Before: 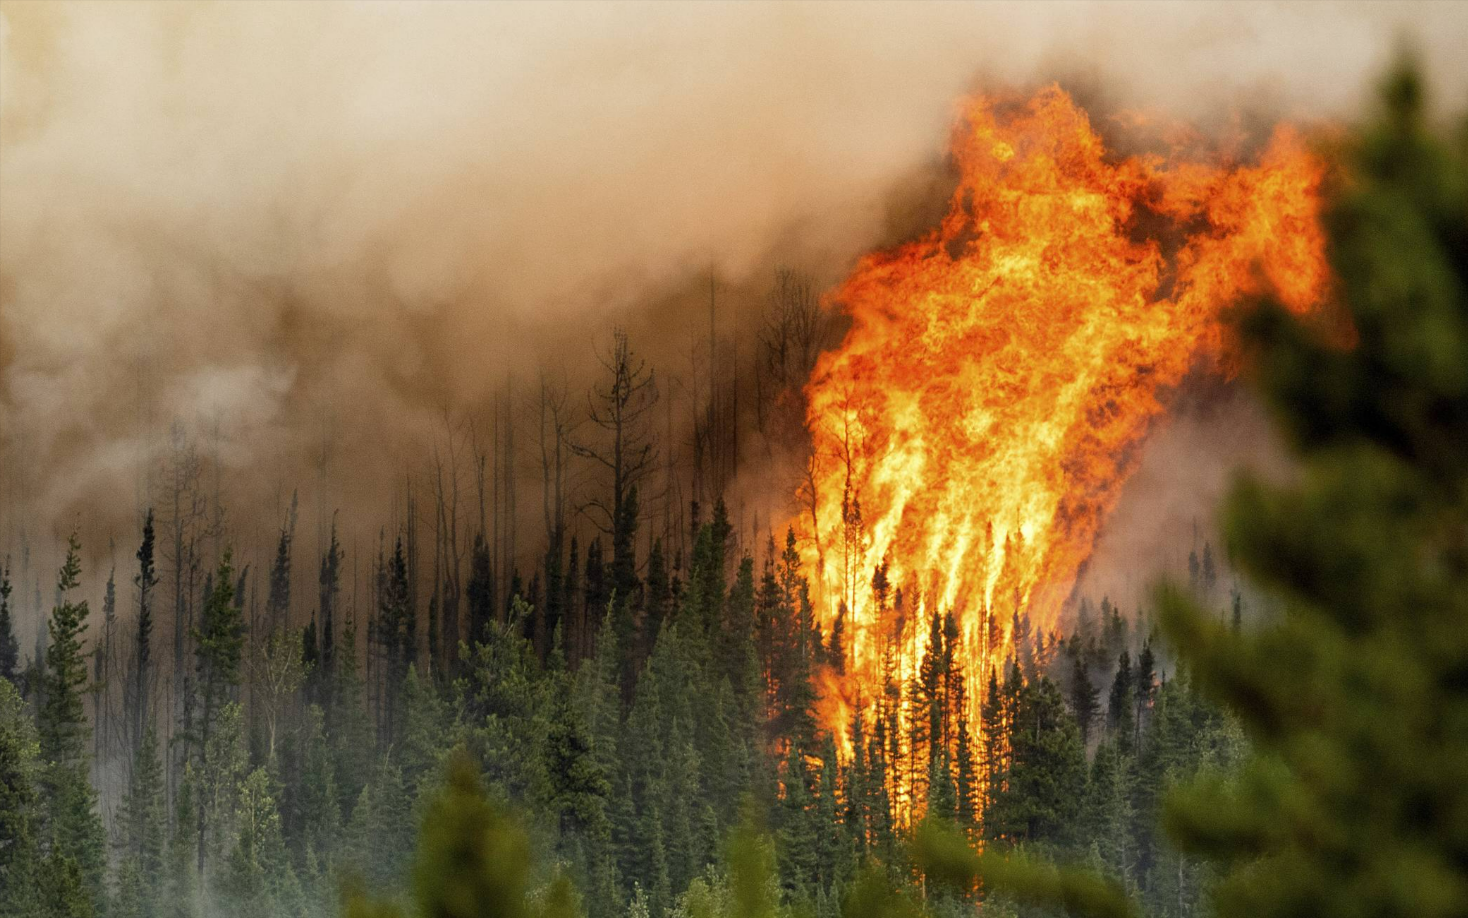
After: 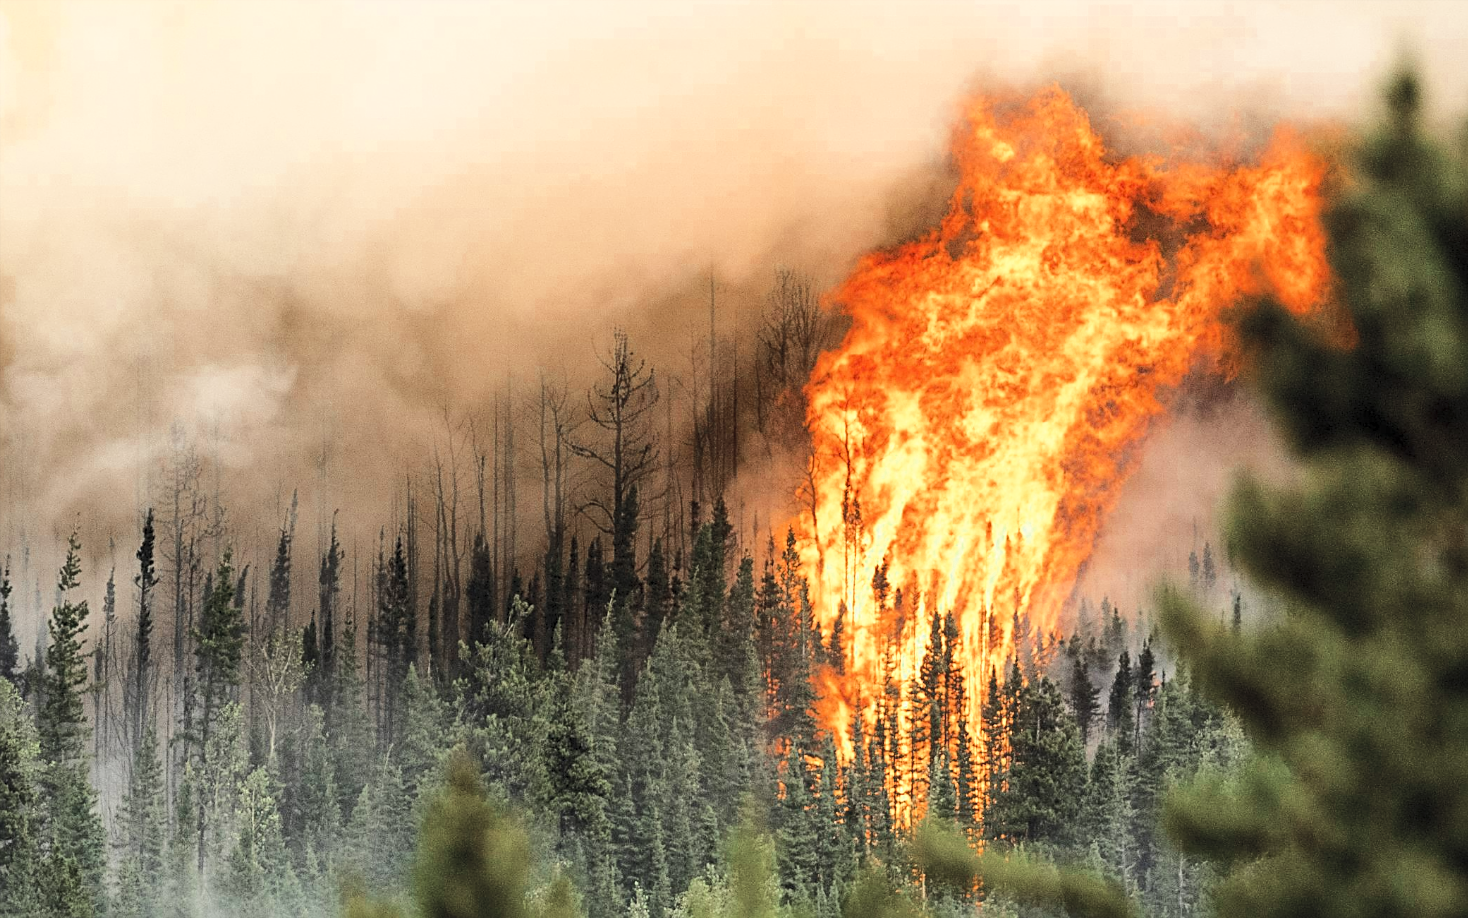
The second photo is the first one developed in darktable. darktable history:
sharpen: on, module defaults
base curve: curves: ch0 [(0, 0) (0.028, 0.03) (0.121, 0.232) (0.46, 0.748) (0.859, 0.968) (1, 1)]
contrast brightness saturation: contrast 0.14, brightness 0.21
color zones: curves: ch0 [(0, 0.5) (0.125, 0.4) (0.25, 0.5) (0.375, 0.4) (0.5, 0.4) (0.625, 0.35) (0.75, 0.35) (0.875, 0.5)]; ch1 [(0, 0.35) (0.125, 0.45) (0.25, 0.35) (0.375, 0.35) (0.5, 0.35) (0.625, 0.35) (0.75, 0.45) (0.875, 0.35)]; ch2 [(0, 0.6) (0.125, 0.5) (0.25, 0.5) (0.375, 0.6) (0.5, 0.6) (0.625, 0.5) (0.75, 0.5) (0.875, 0.5)]
